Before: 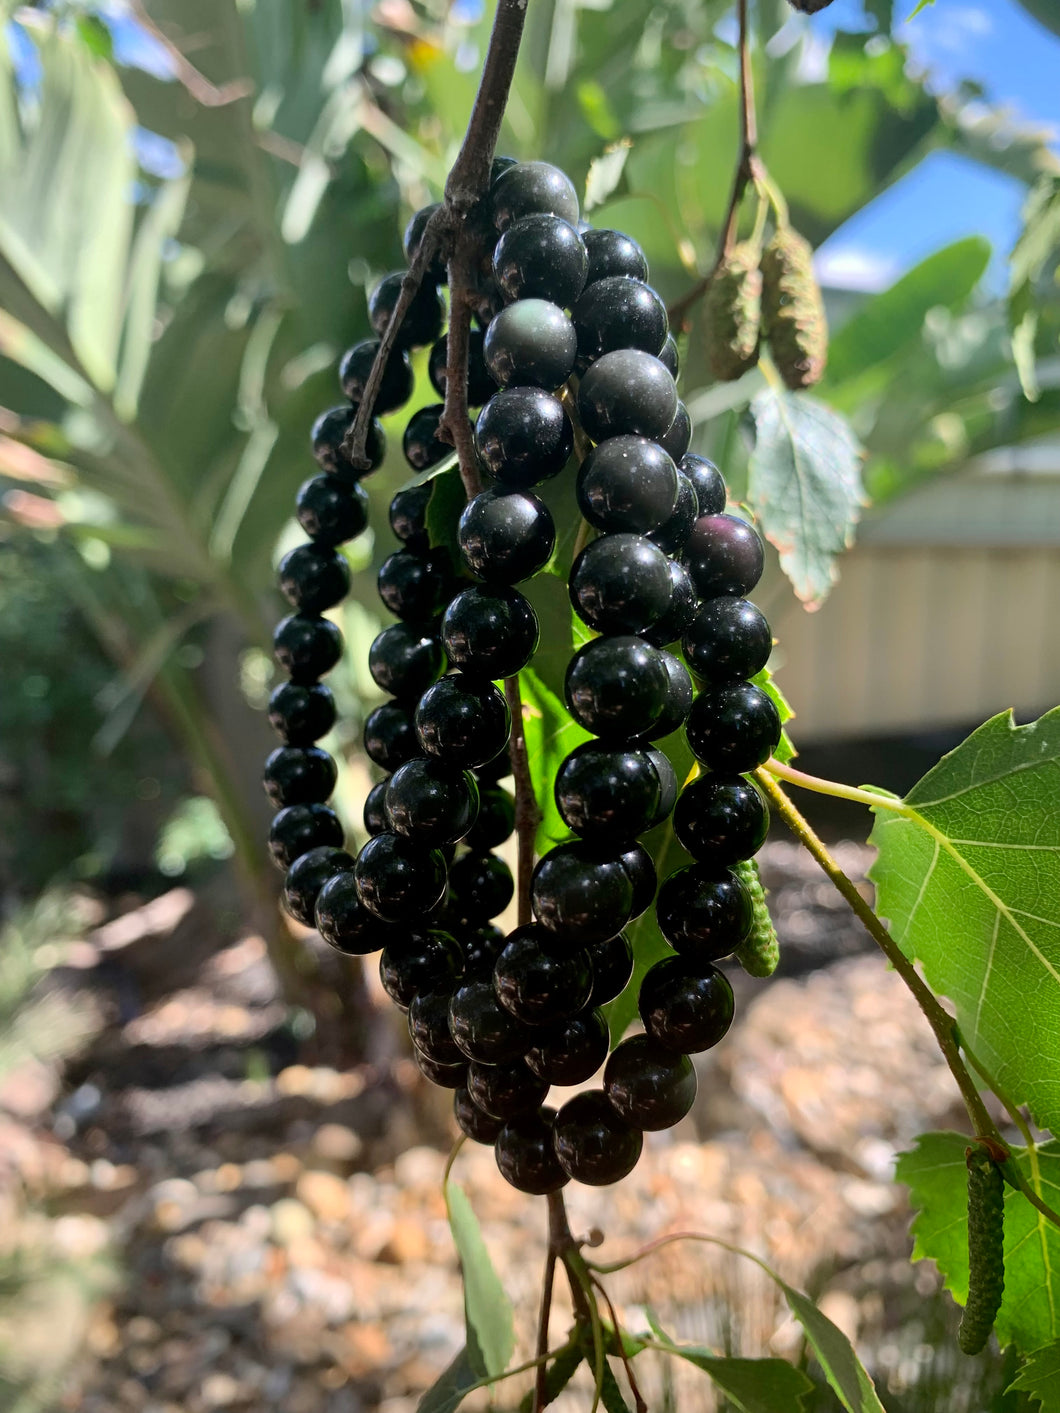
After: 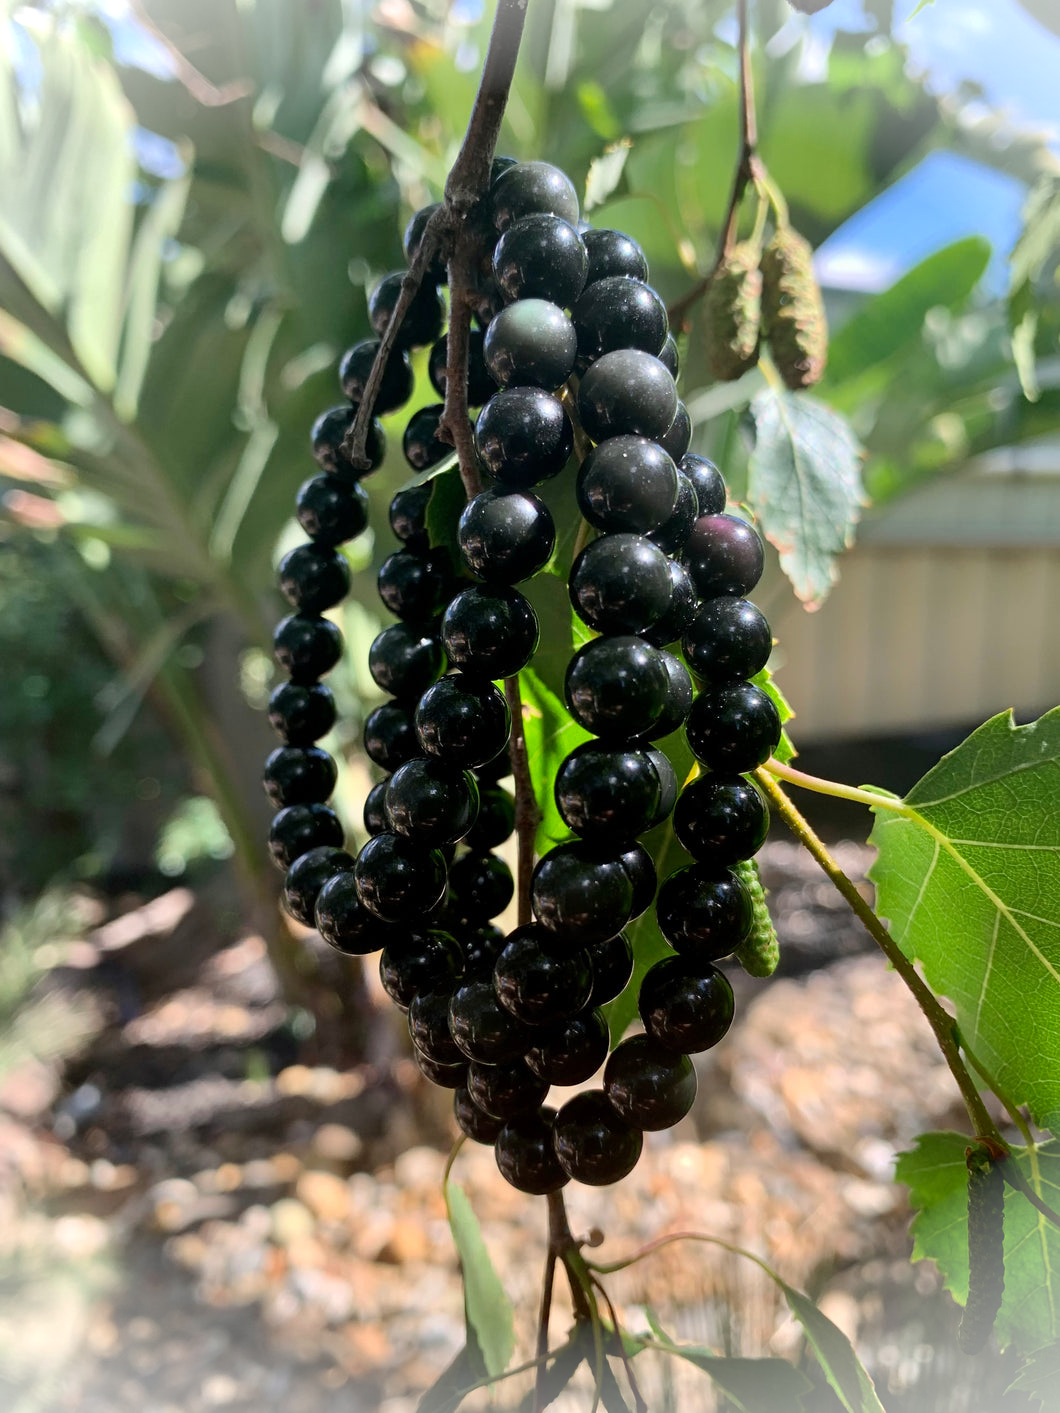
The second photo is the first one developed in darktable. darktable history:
vignetting: fall-off start 97.26%, fall-off radius 77.78%, brightness 0.986, saturation -0.494, width/height ratio 1.109
